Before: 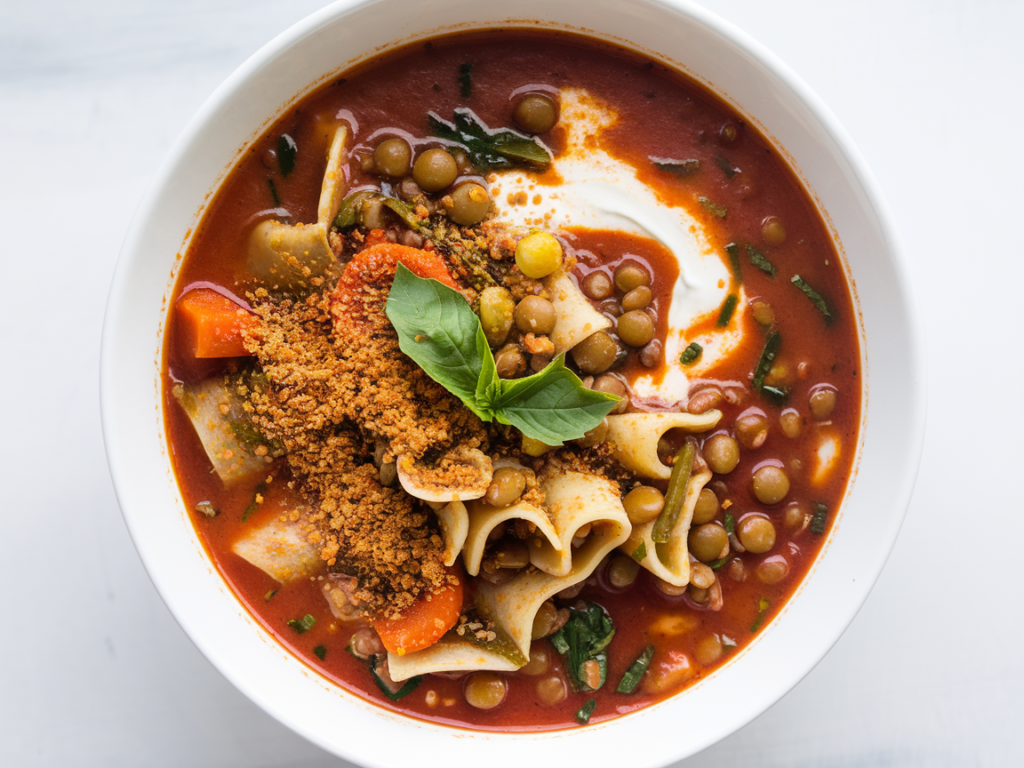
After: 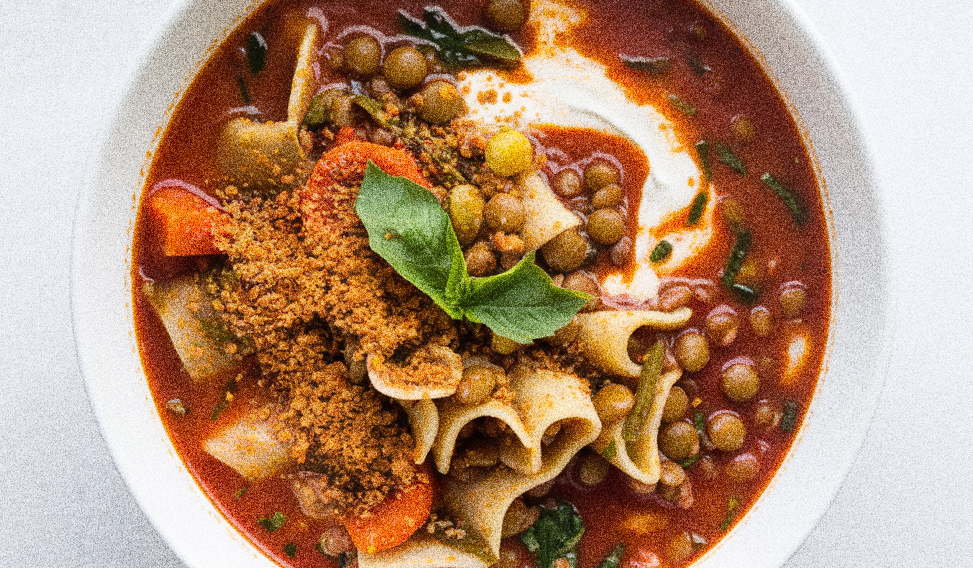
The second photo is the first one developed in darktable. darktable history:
crop and rotate: left 2.991%, top 13.302%, right 1.981%, bottom 12.636%
grain: coarseness 30.02 ISO, strength 100%
